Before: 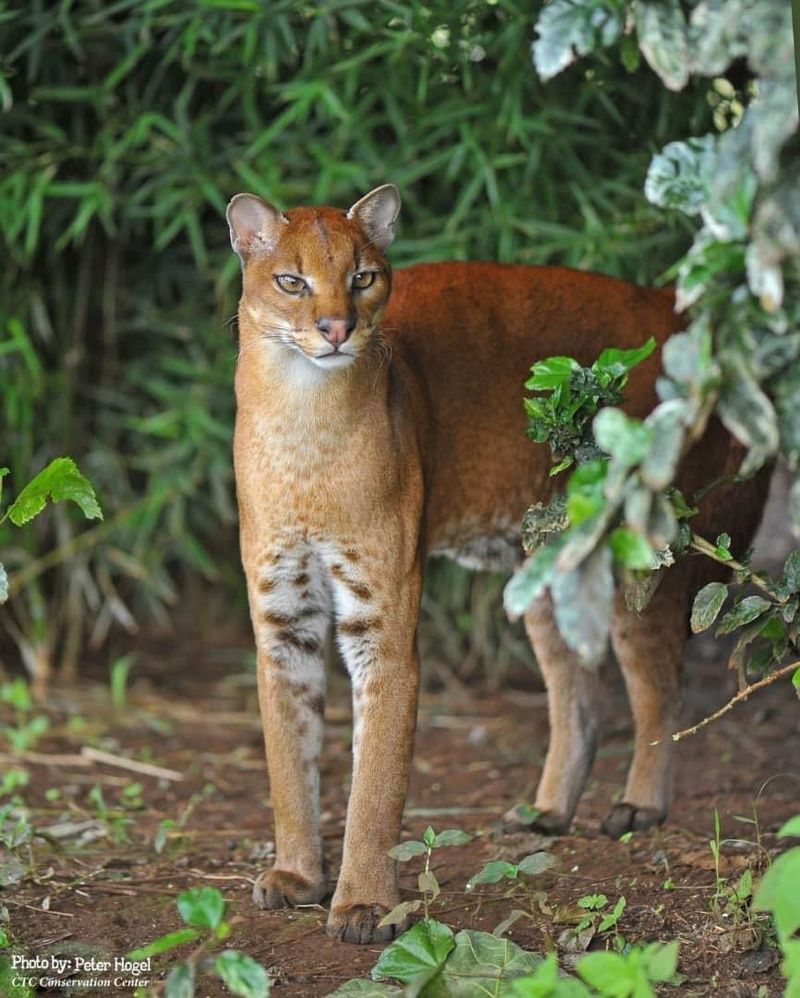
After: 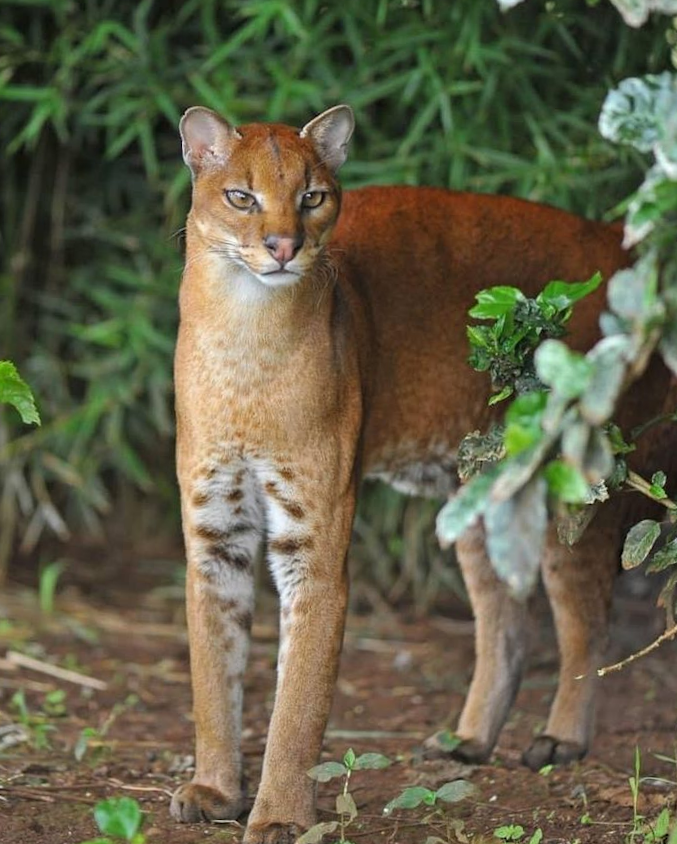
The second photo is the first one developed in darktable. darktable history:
crop and rotate: angle -3.03°, left 5.089%, top 5.227%, right 4.705%, bottom 4.651%
